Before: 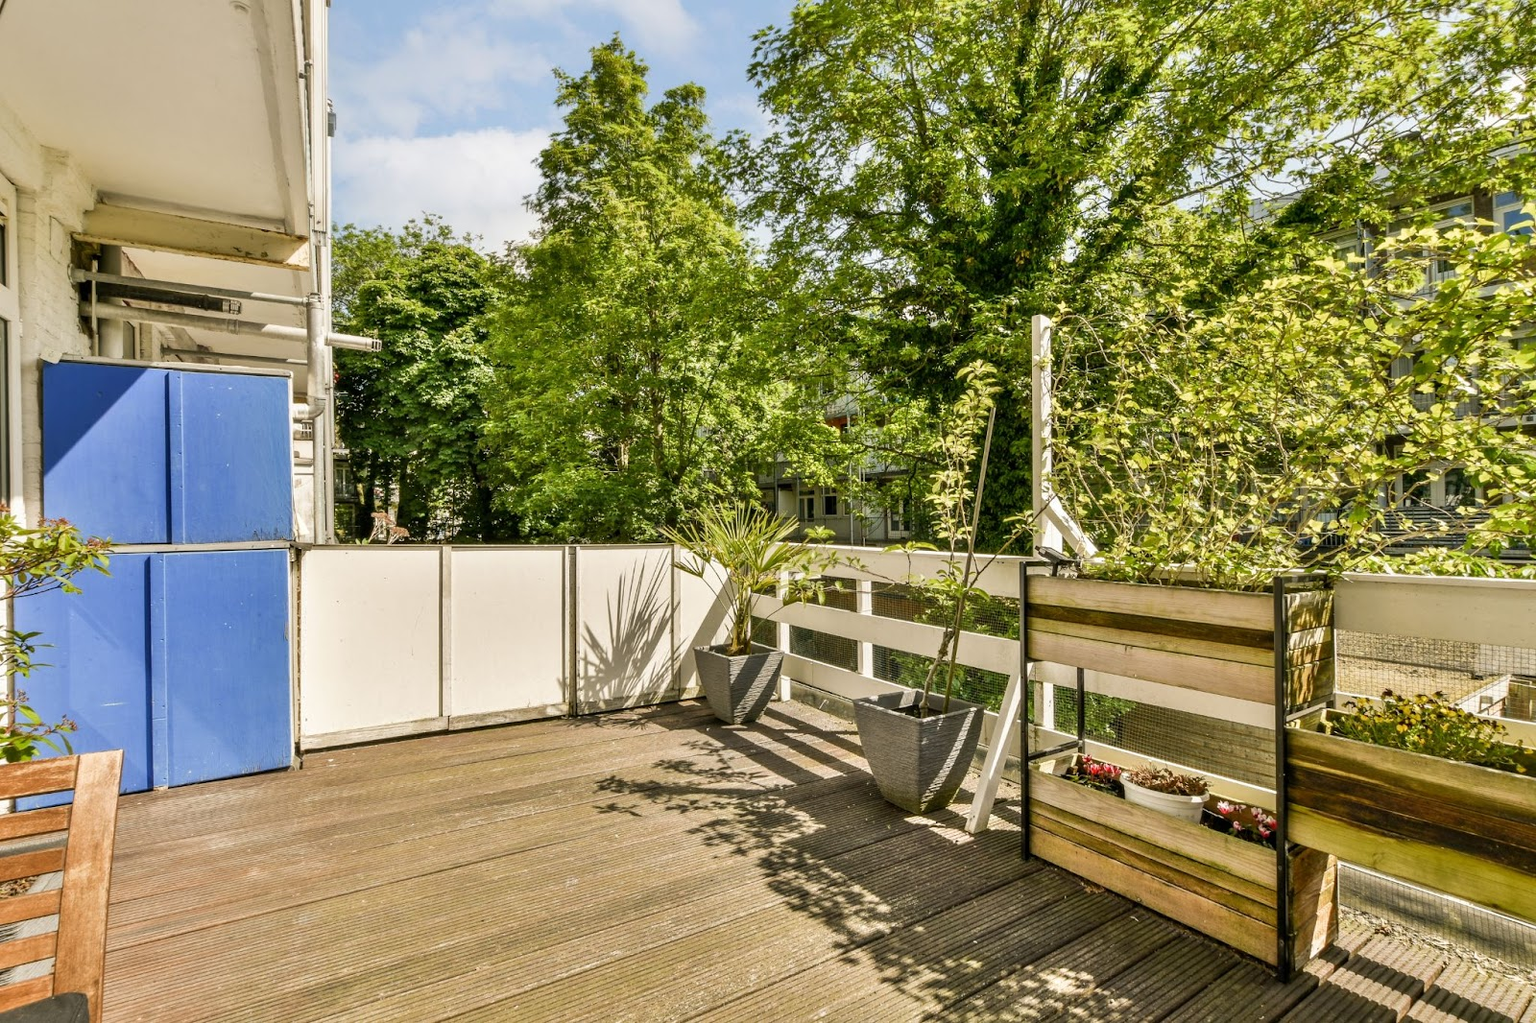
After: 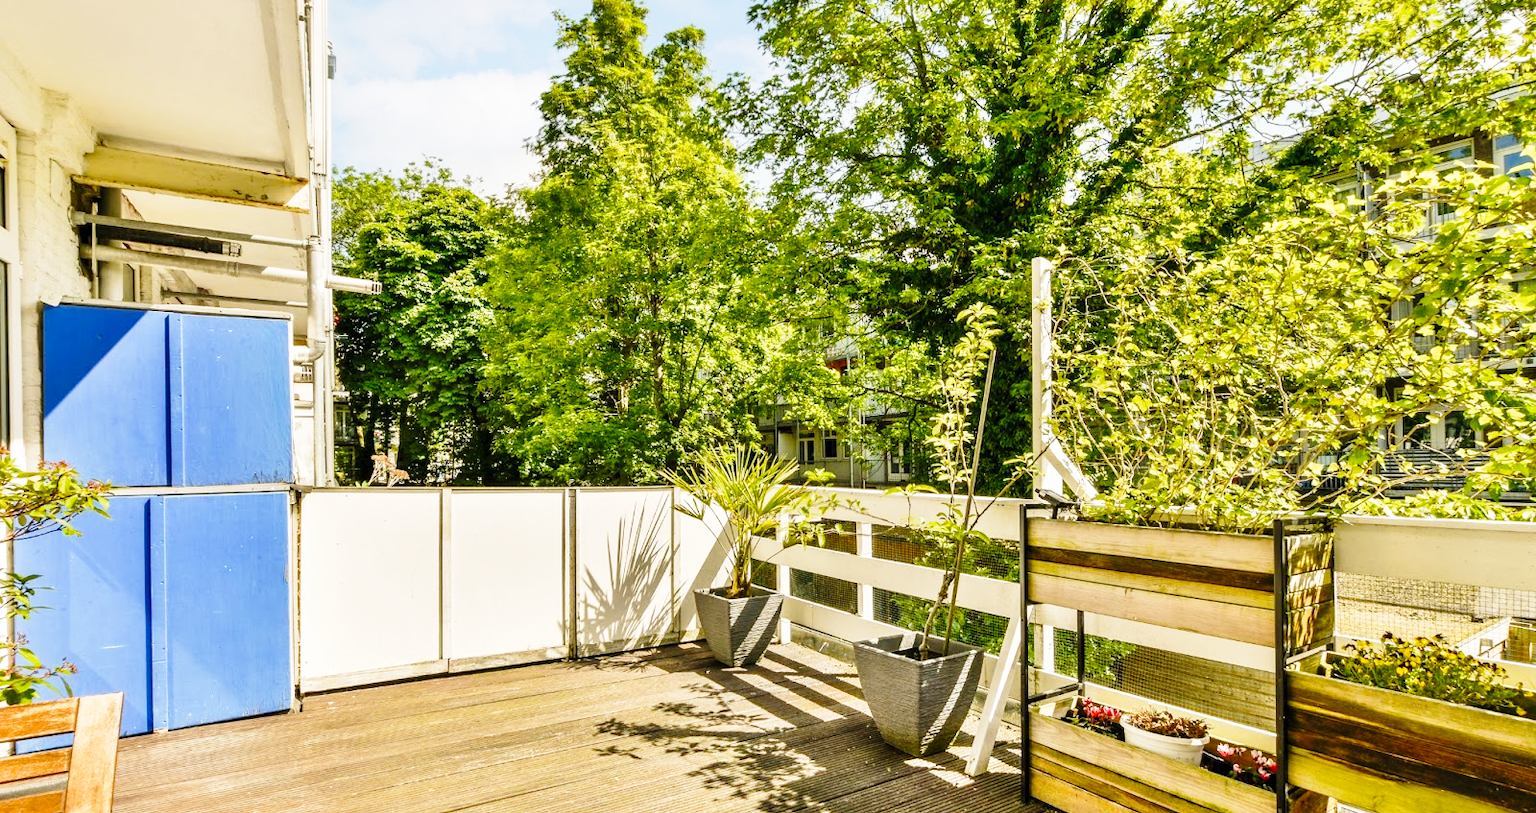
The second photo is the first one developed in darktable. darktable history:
color balance rgb: linear chroma grading › global chroma 14.911%, perceptual saturation grading › global saturation -0.03%
base curve: curves: ch0 [(0, 0) (0.028, 0.03) (0.121, 0.232) (0.46, 0.748) (0.859, 0.968) (1, 1)], preserve colors none
crop and rotate: top 5.655%, bottom 14.845%
